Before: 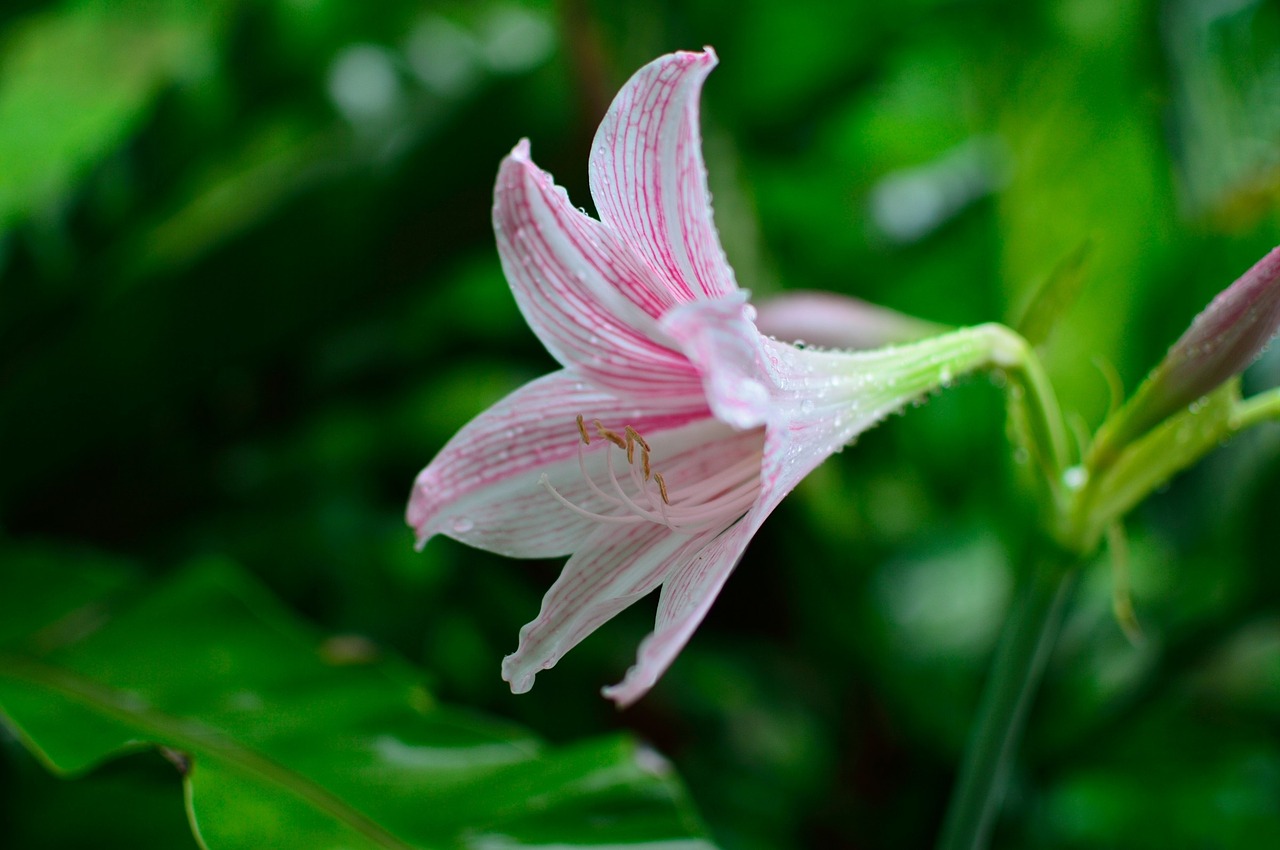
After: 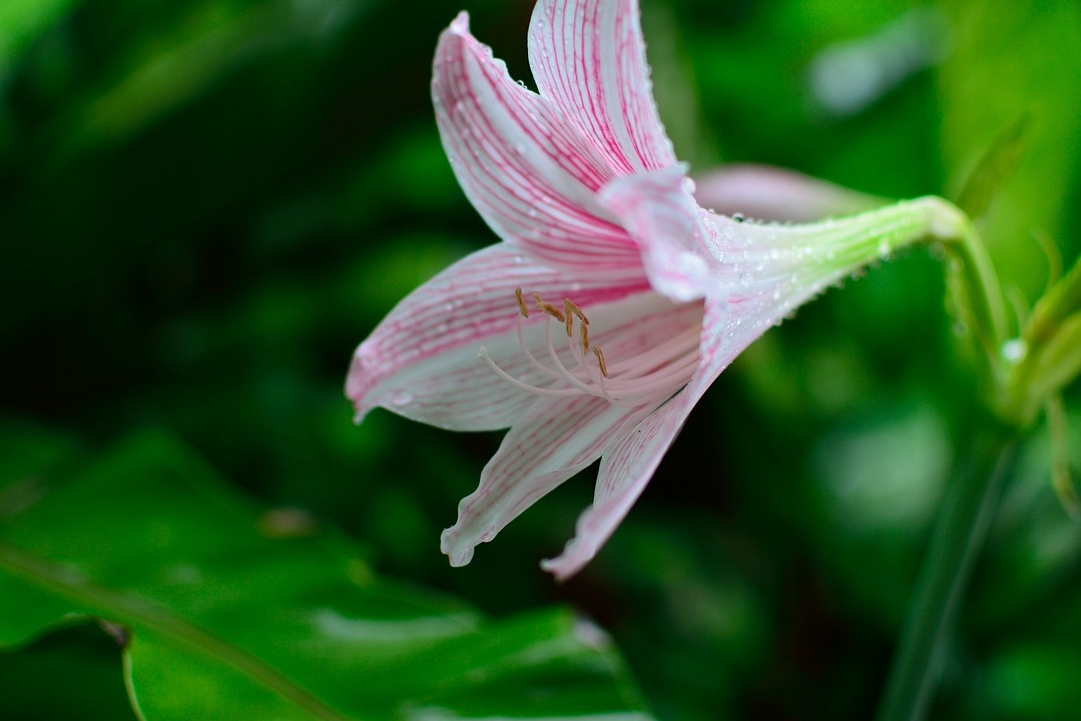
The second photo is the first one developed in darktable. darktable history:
crop and rotate: left 4.824%, top 15.148%, right 10.686%
